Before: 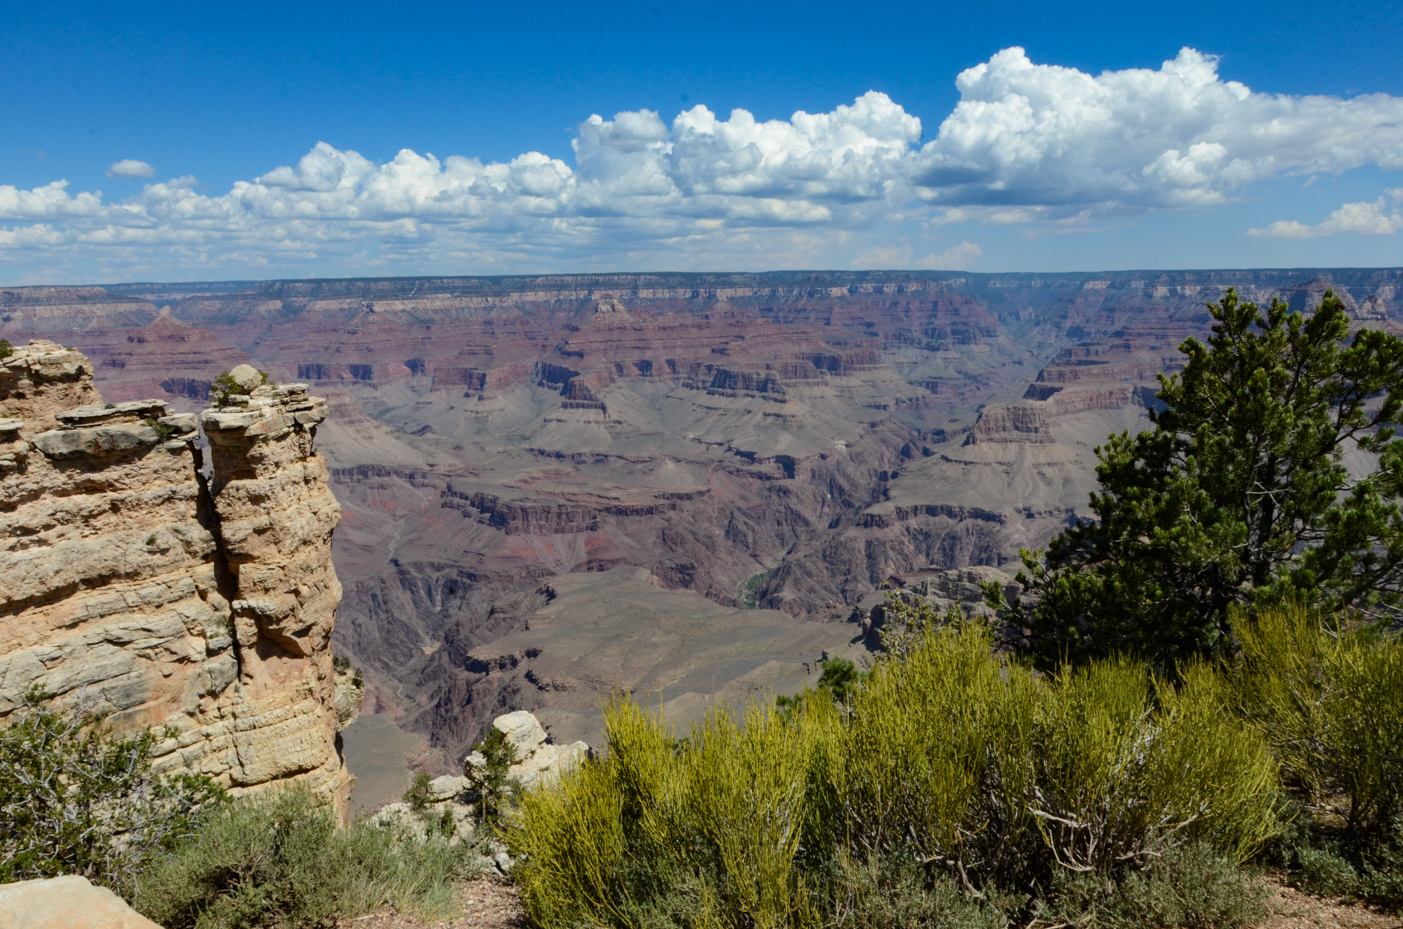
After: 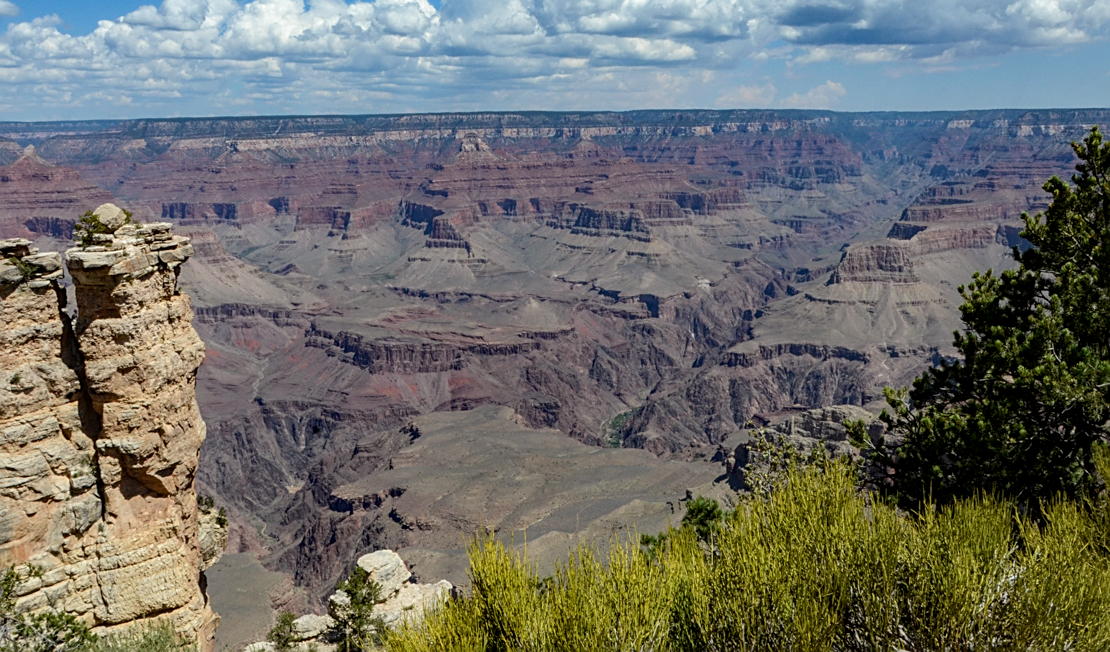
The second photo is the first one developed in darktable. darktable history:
sharpen: on, module defaults
crop: left 9.744%, top 17.355%, right 11.105%, bottom 12.405%
local contrast: on, module defaults
